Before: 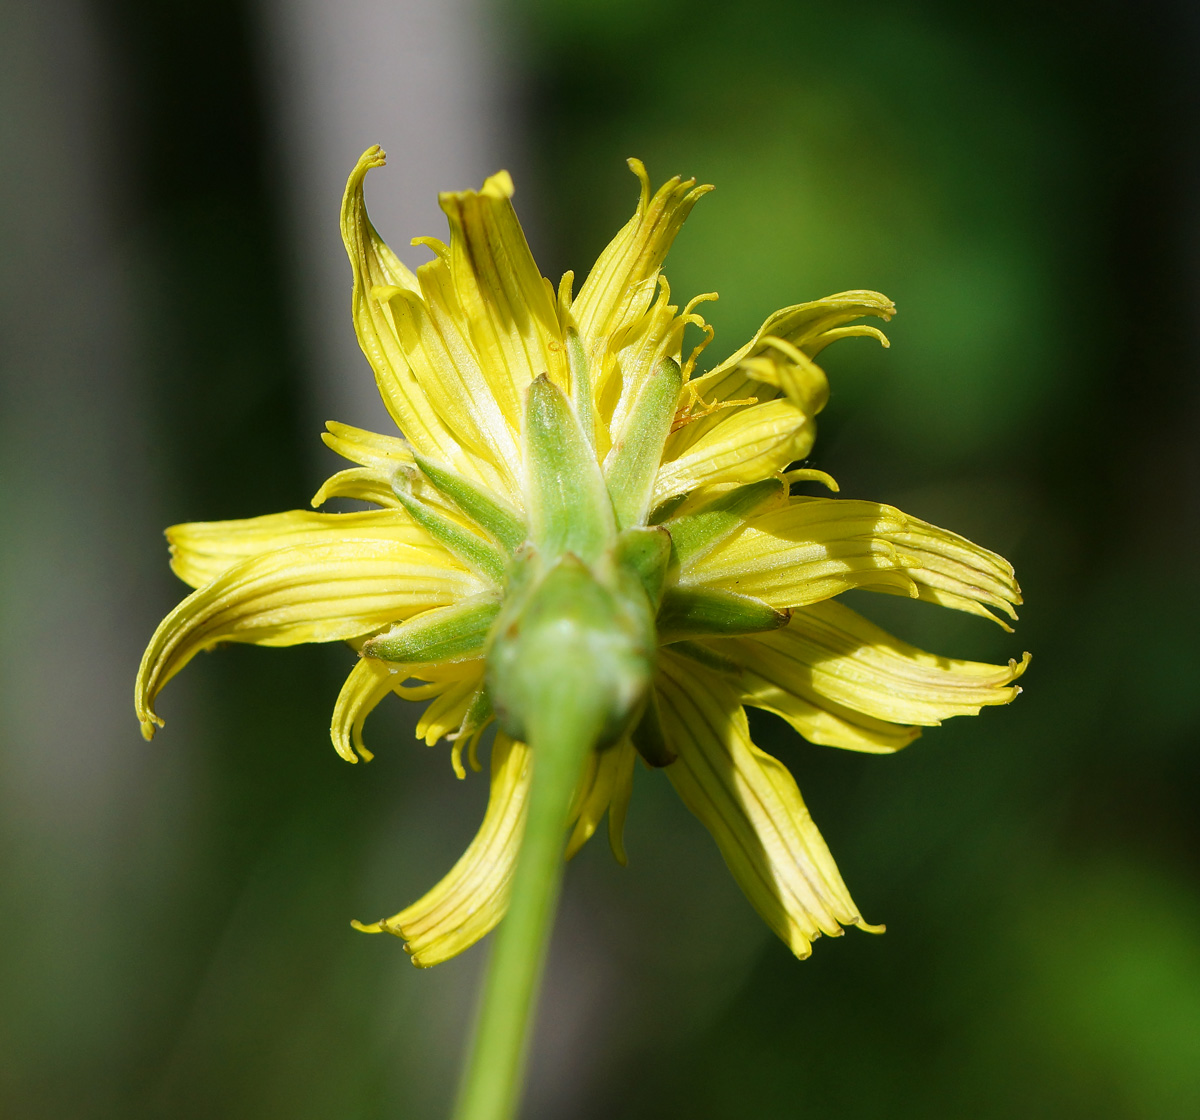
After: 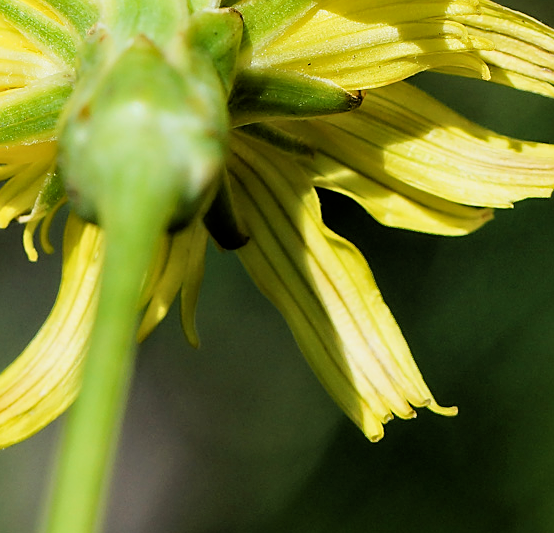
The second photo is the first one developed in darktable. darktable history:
sharpen: on, module defaults
contrast equalizer: octaves 7, y [[0.514, 0.573, 0.581, 0.508, 0.5, 0.5], [0.5 ×6], [0.5 ×6], [0 ×6], [0 ×6]]
filmic rgb: black relative exposure -7.77 EV, white relative exposure 4.42 EV, target black luminance 0%, hardness 3.75, latitude 50.65%, contrast 1.067, highlights saturation mix 8.62%, shadows ↔ highlights balance -0.213%
crop: left 35.747%, top 46.304%, right 18.076%, bottom 6.091%
exposure: black level correction 0, exposure 0.5 EV, compensate exposure bias true, compensate highlight preservation false
